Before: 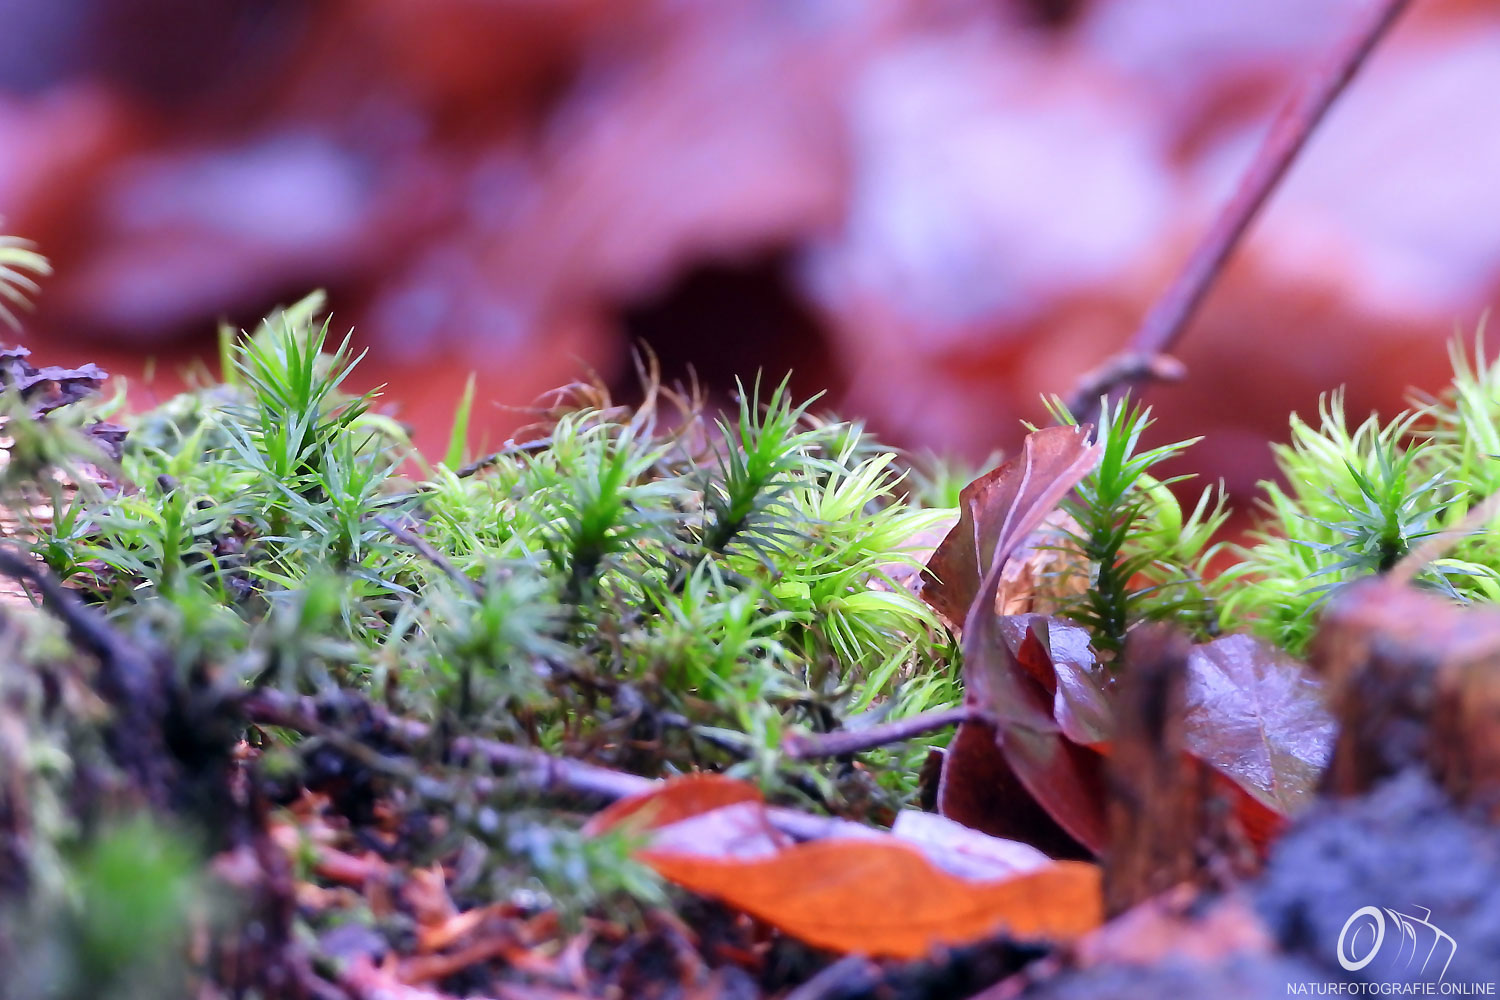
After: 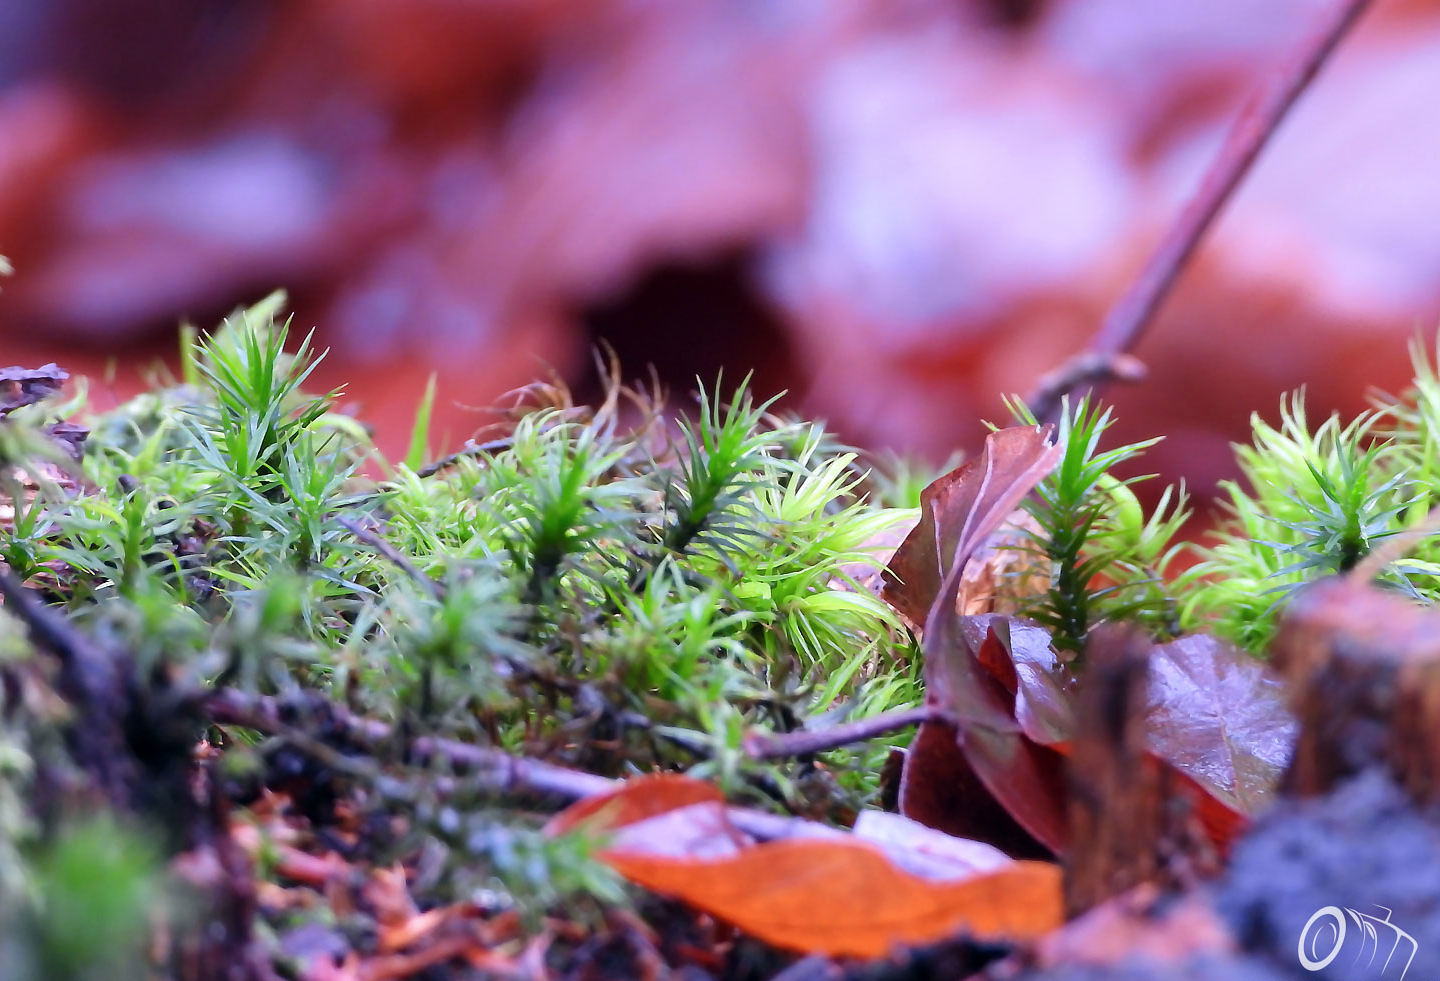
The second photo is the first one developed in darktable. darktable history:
crop and rotate: left 2.66%, right 1.277%, bottom 1.818%
